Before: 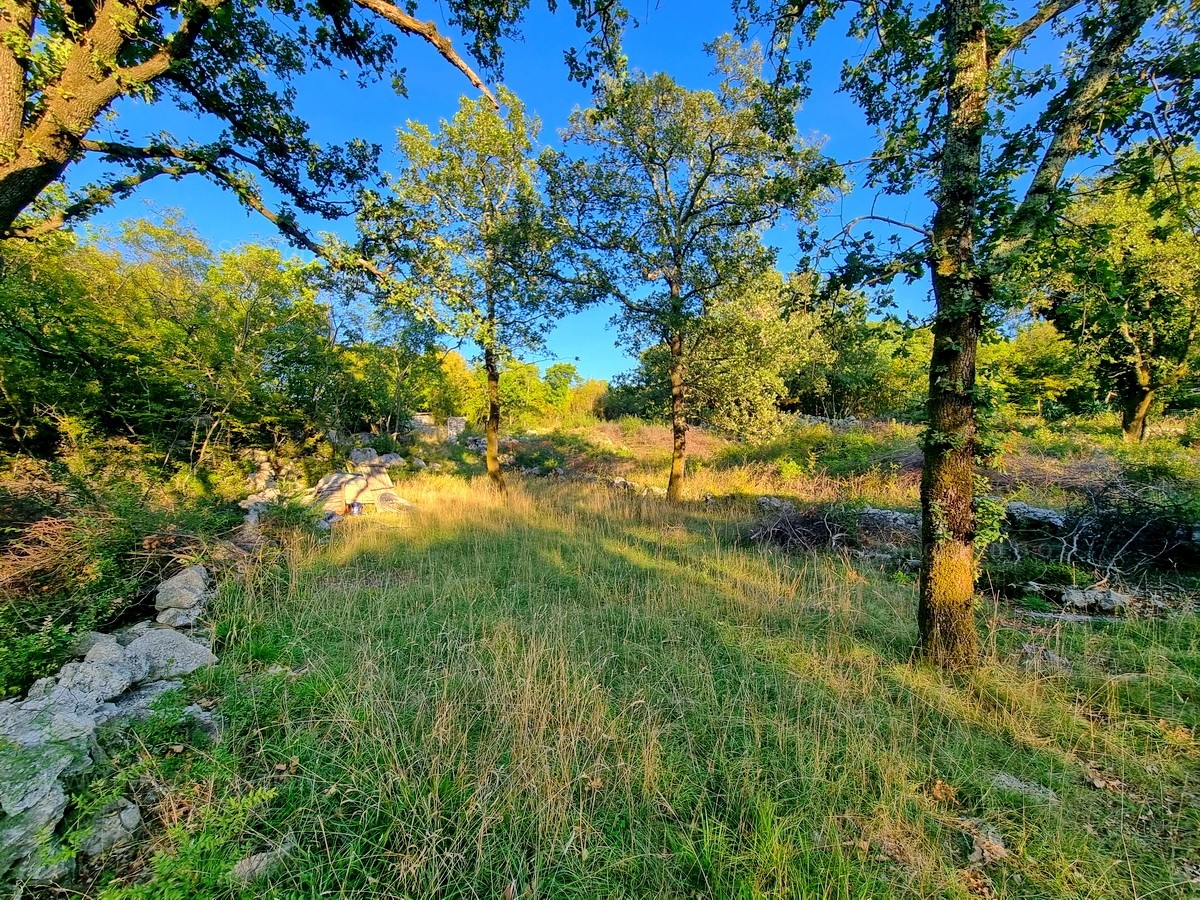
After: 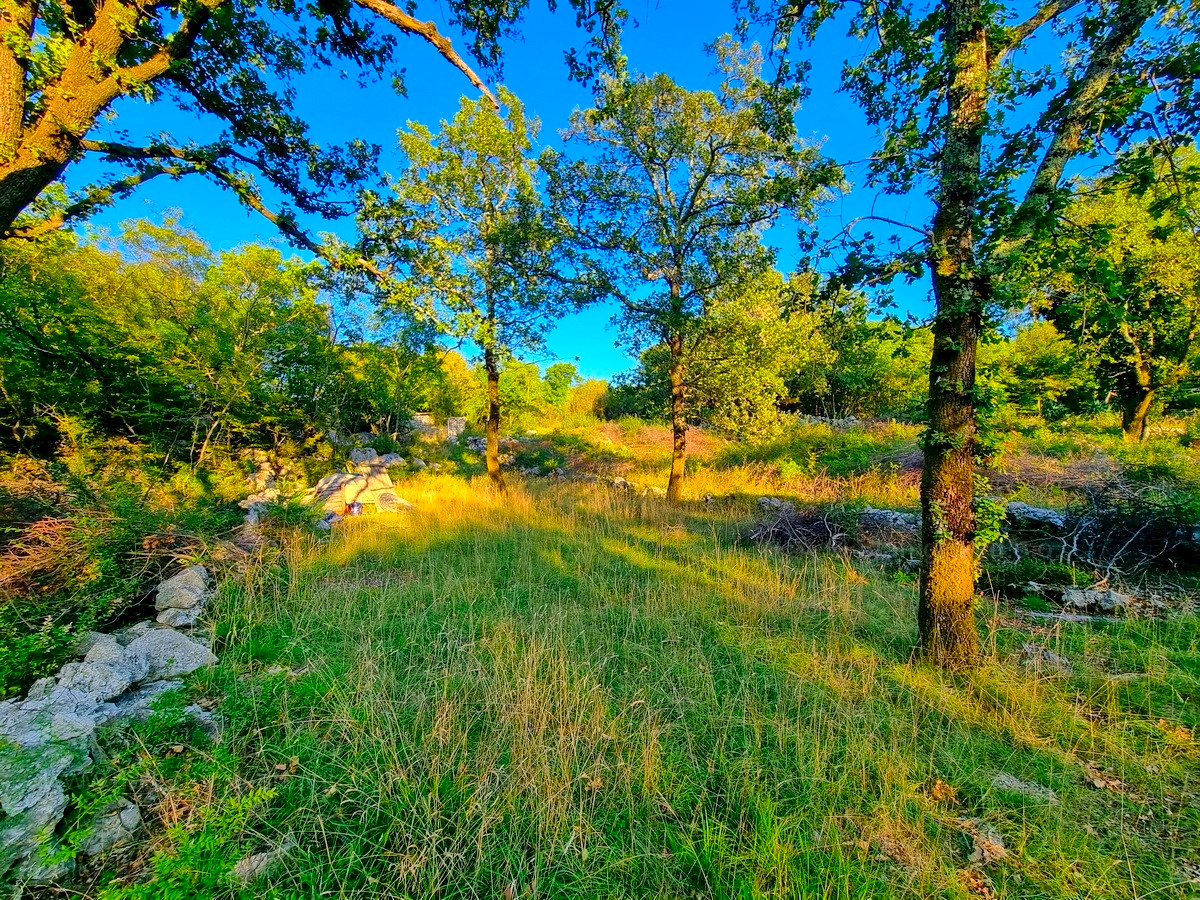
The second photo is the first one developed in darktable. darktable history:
contrast brightness saturation: saturation 0.493
